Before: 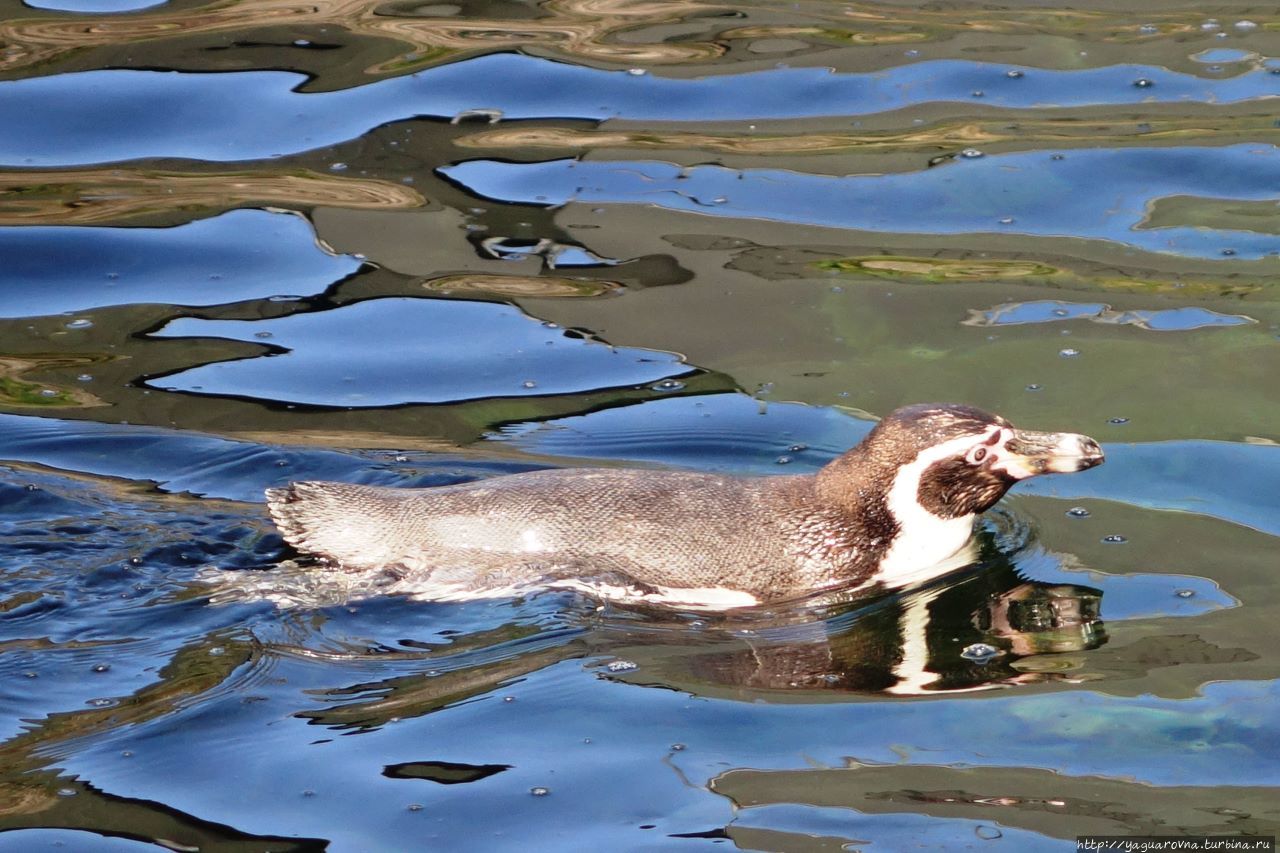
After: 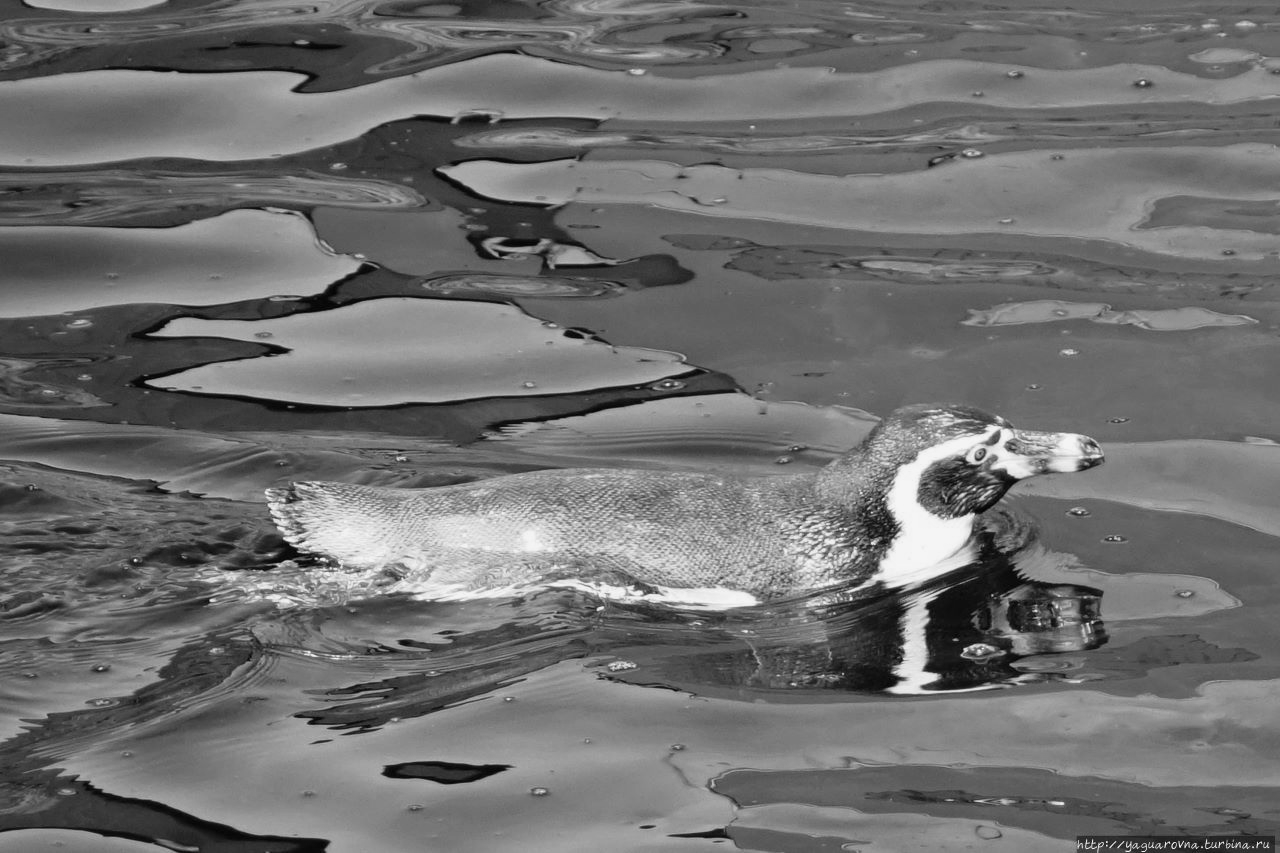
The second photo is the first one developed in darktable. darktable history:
color calibration: output gray [0.267, 0.423, 0.261, 0], illuminant Planckian (black body), x 0.353, y 0.351, temperature 4754.47 K
